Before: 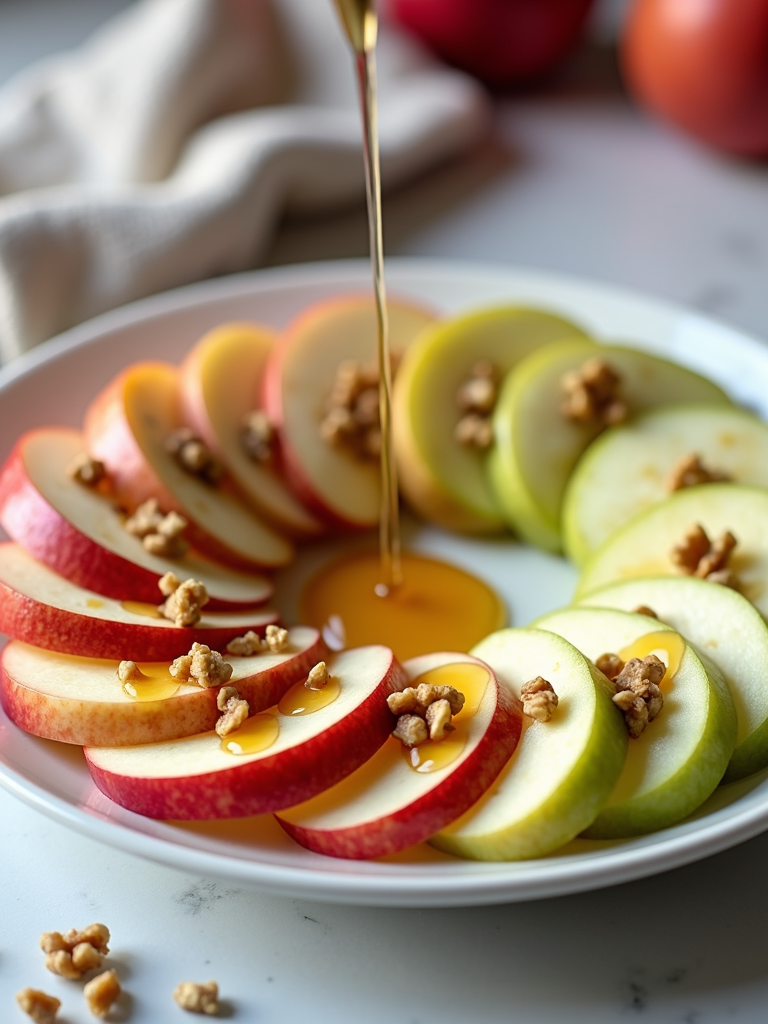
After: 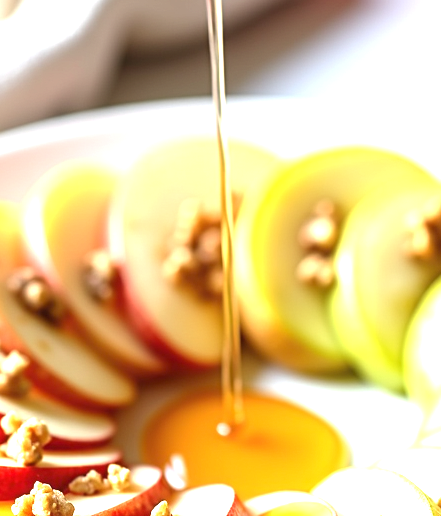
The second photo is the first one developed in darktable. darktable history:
exposure: black level correction 0, exposure 1.762 EV, compensate highlight preservation false
crop: left 20.697%, top 15.788%, right 21.788%, bottom 33.779%
